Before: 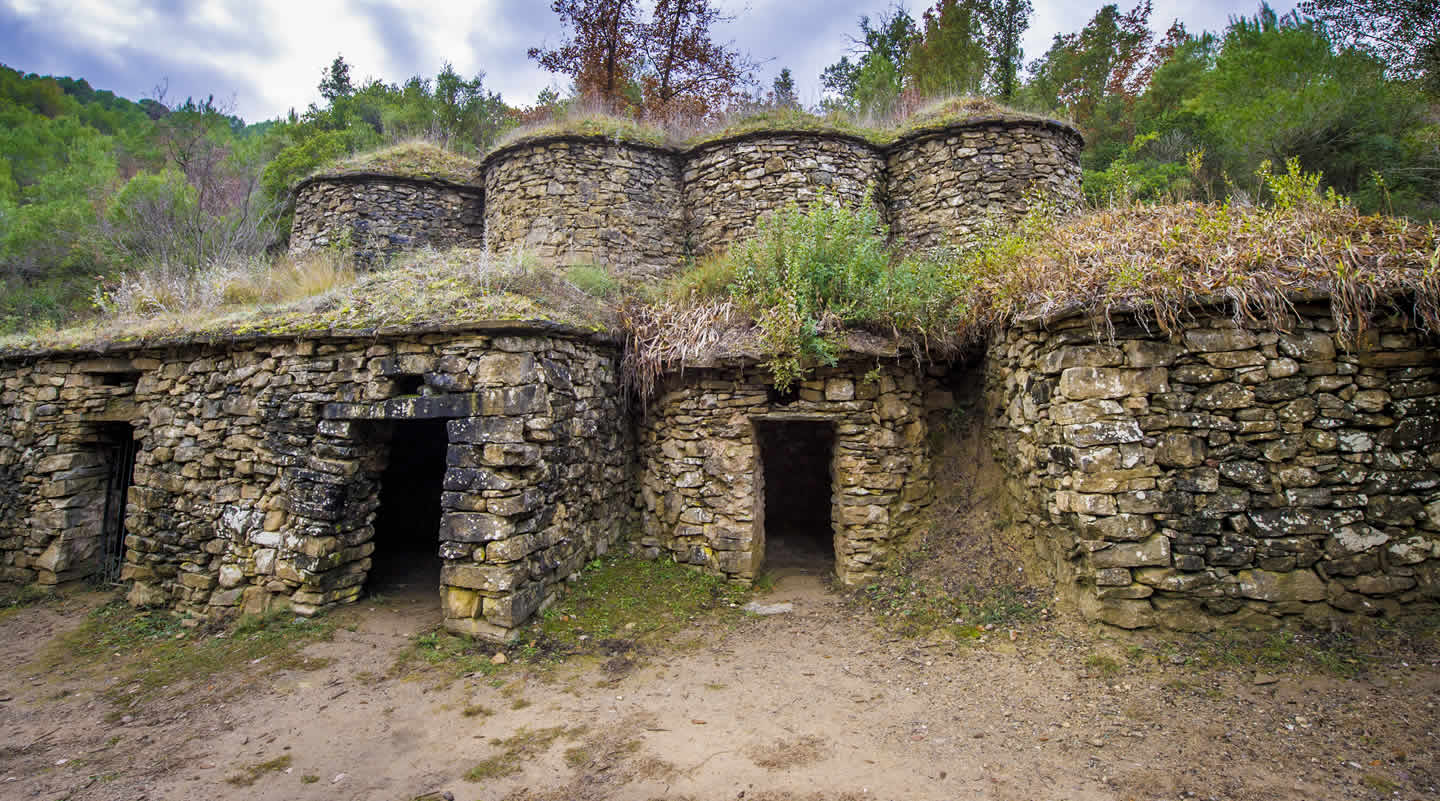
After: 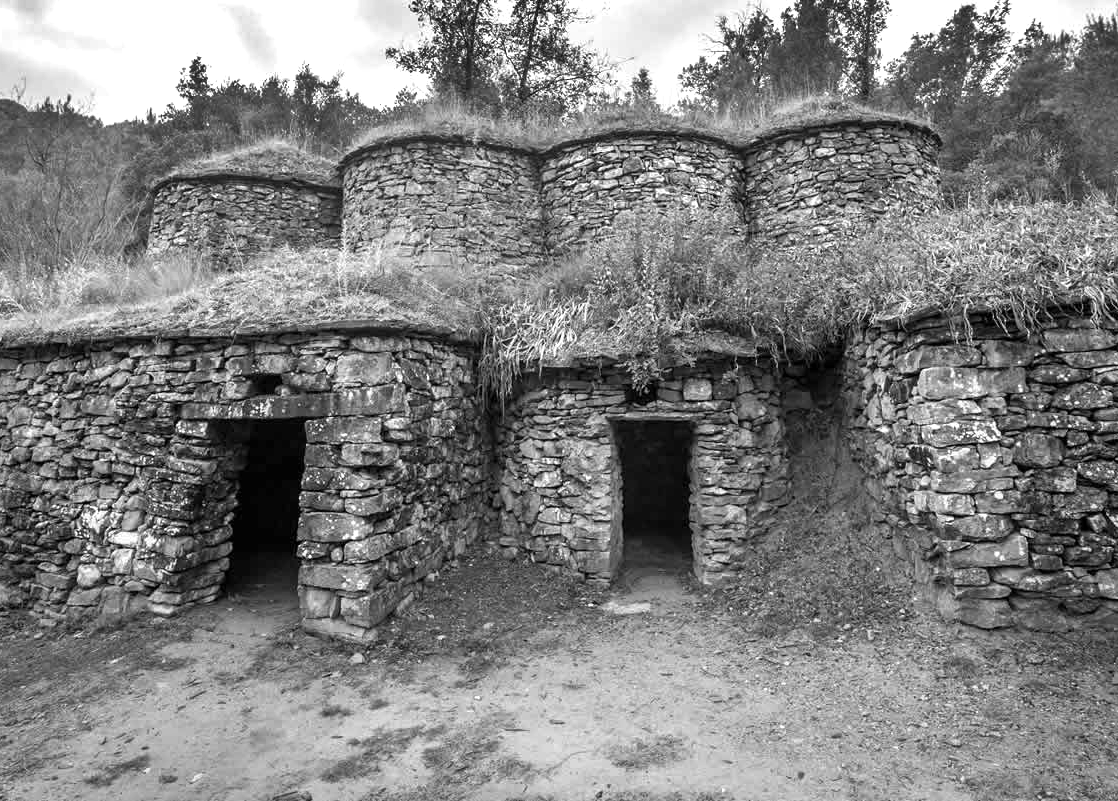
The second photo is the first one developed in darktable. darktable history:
crop: left 9.874%, right 12.478%
color calibration: output gray [0.21, 0.42, 0.37, 0], illuminant custom, x 0.38, y 0.48, temperature 4469.08 K
shadows and highlights: shadows 58.26, soften with gaussian
velvia: on, module defaults
